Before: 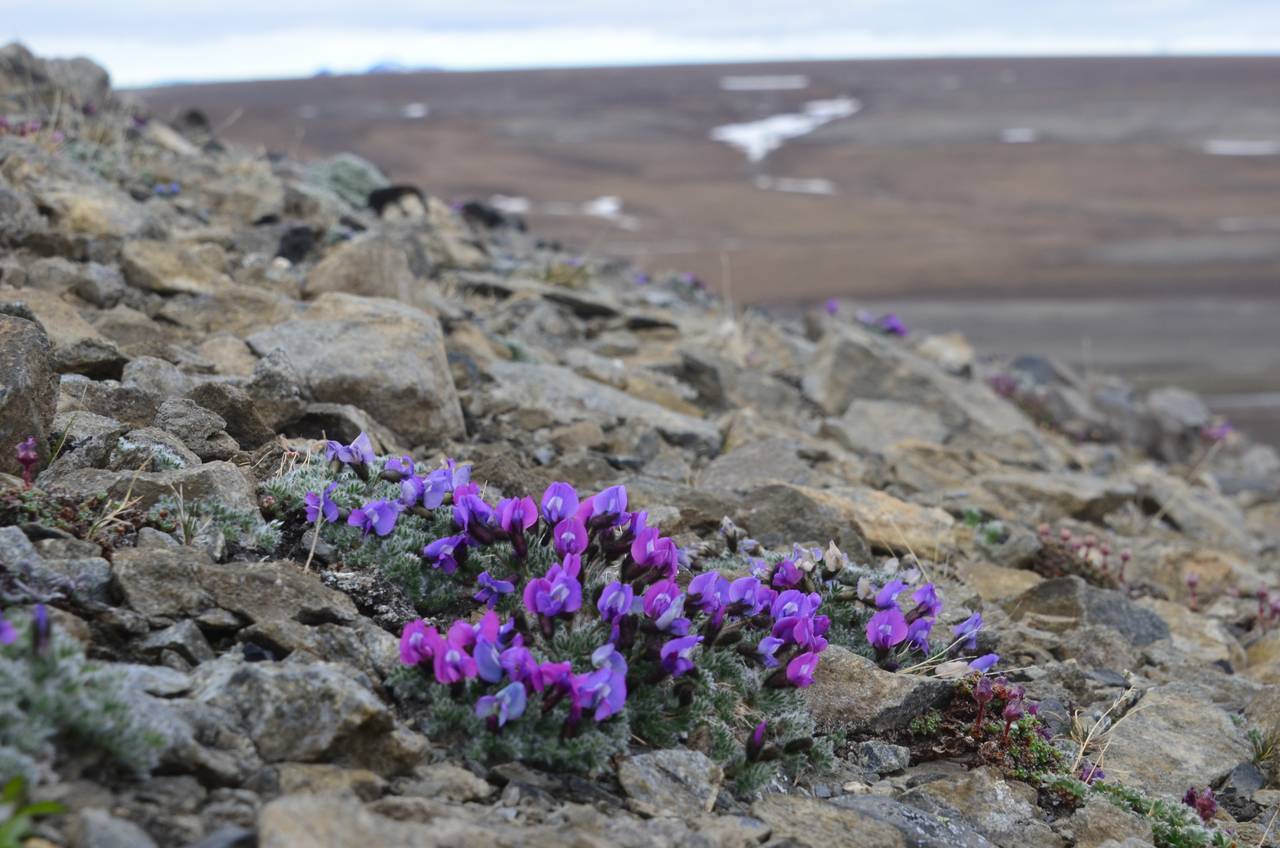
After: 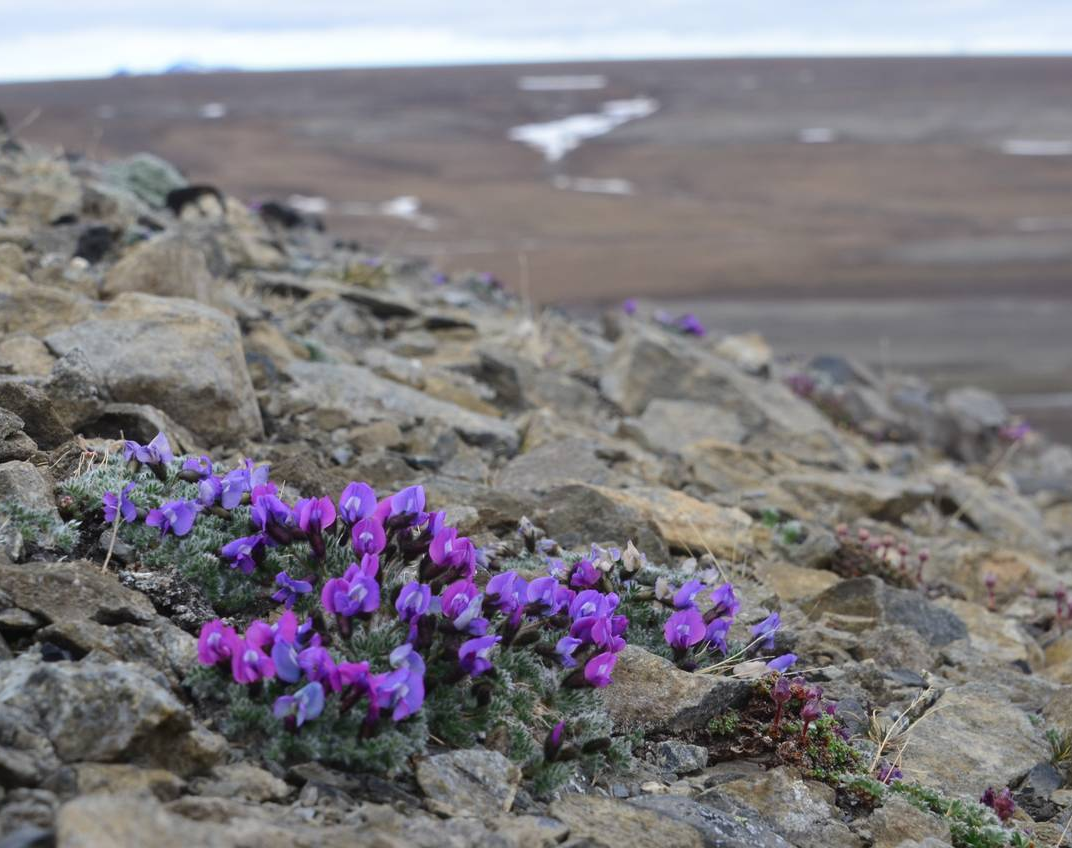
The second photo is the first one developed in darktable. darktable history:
crop: left 15.853%
